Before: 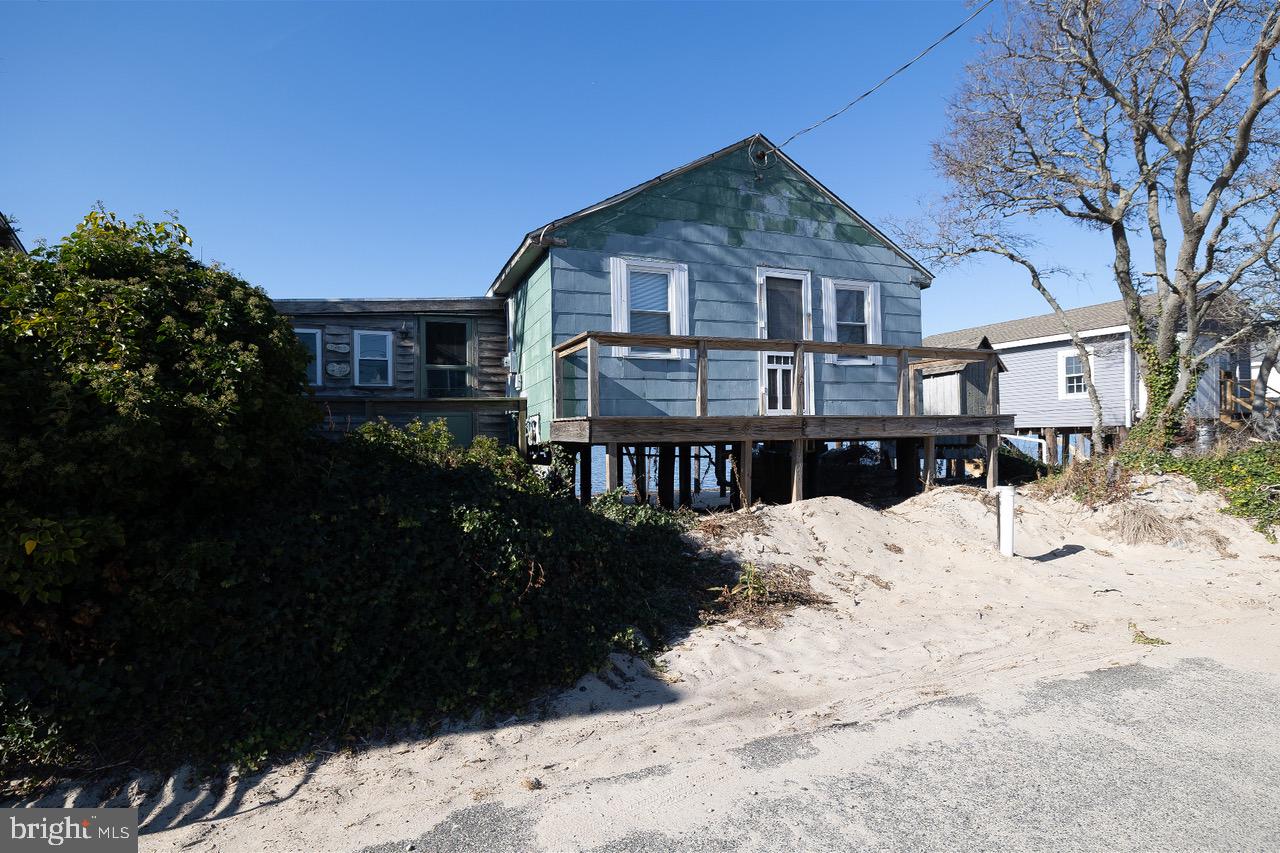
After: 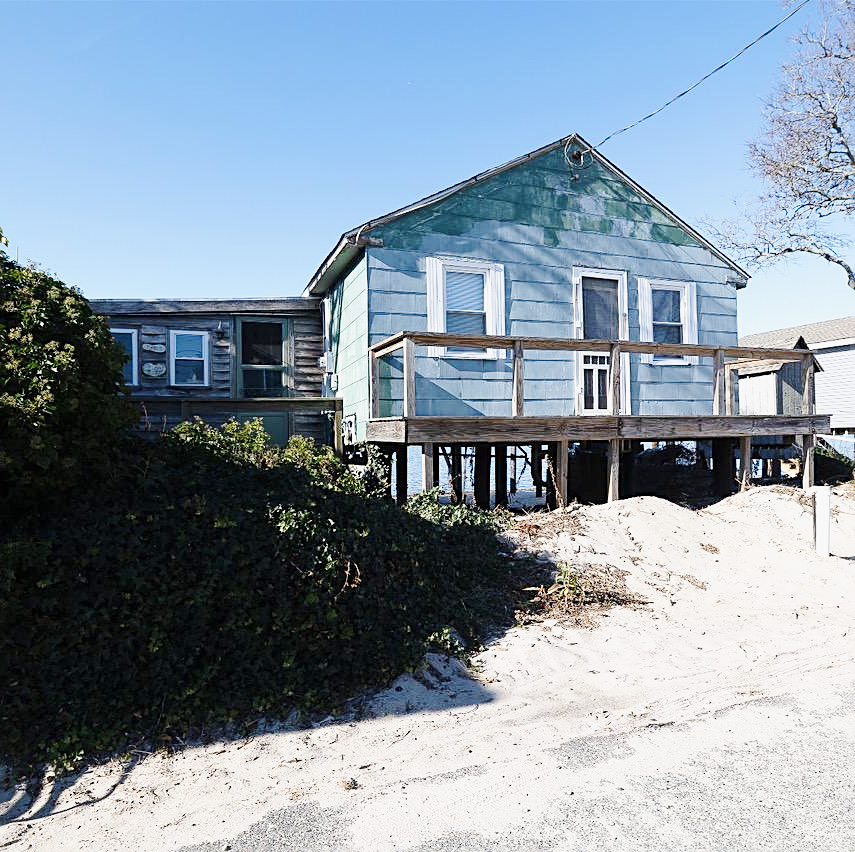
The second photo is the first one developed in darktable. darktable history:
crop and rotate: left 14.444%, right 18.686%
base curve: curves: ch0 [(0, 0) (0.025, 0.046) (0.112, 0.277) (0.467, 0.74) (0.814, 0.929) (1, 0.942)], preserve colors none
sharpen: on, module defaults
